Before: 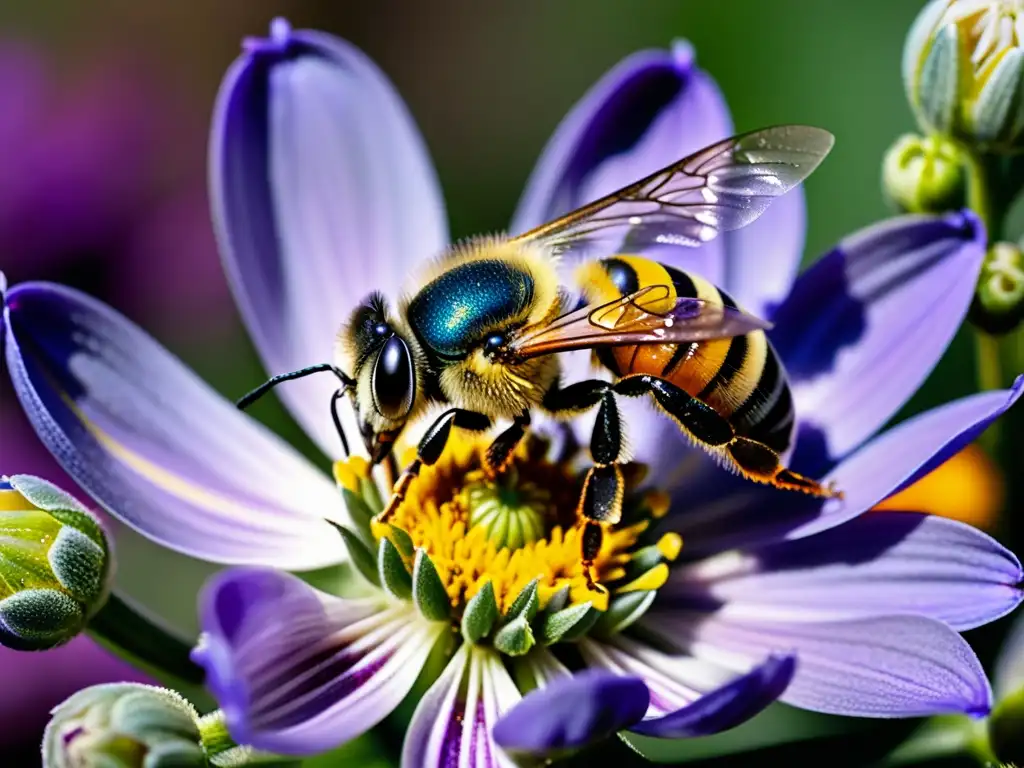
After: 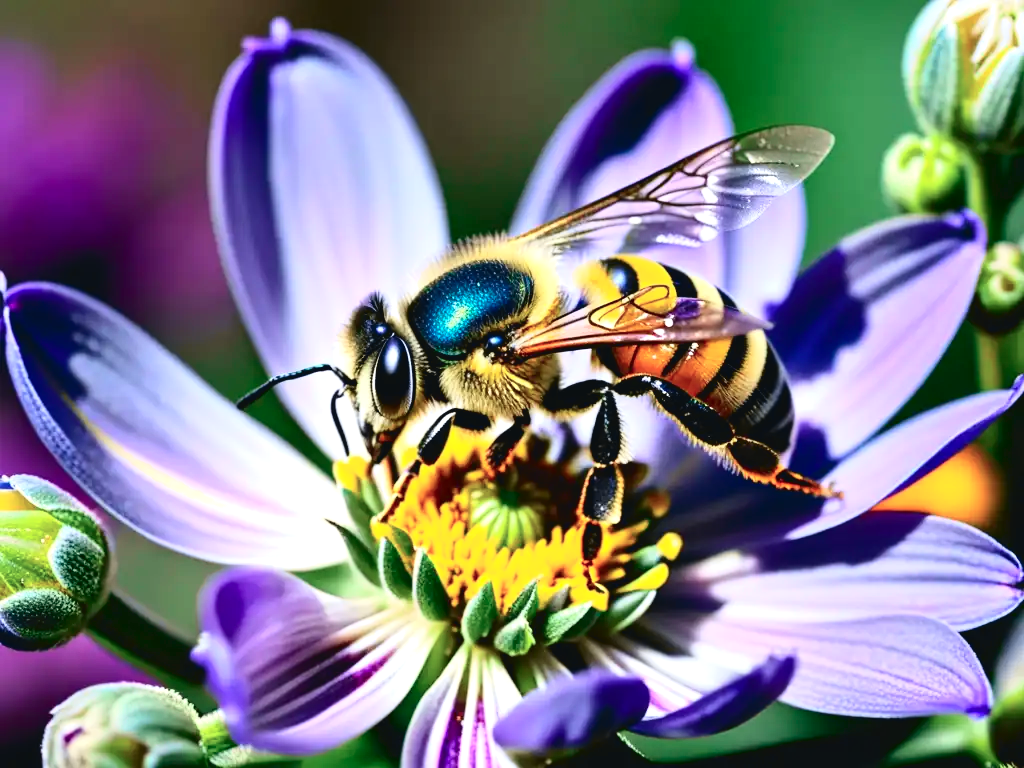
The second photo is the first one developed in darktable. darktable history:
tone curve: curves: ch0 [(0, 0.039) (0.104, 0.103) (0.273, 0.267) (0.448, 0.487) (0.704, 0.761) (0.886, 0.922) (0.994, 0.971)]; ch1 [(0, 0) (0.335, 0.298) (0.446, 0.413) (0.485, 0.487) (0.515, 0.503) (0.566, 0.563) (0.641, 0.655) (1, 1)]; ch2 [(0, 0) (0.314, 0.301) (0.421, 0.411) (0.502, 0.494) (0.528, 0.54) (0.557, 0.559) (0.612, 0.605) (0.722, 0.686) (1, 1)], color space Lab, independent channels, preserve colors none
exposure: exposure 0.508 EV, compensate highlight preservation false
